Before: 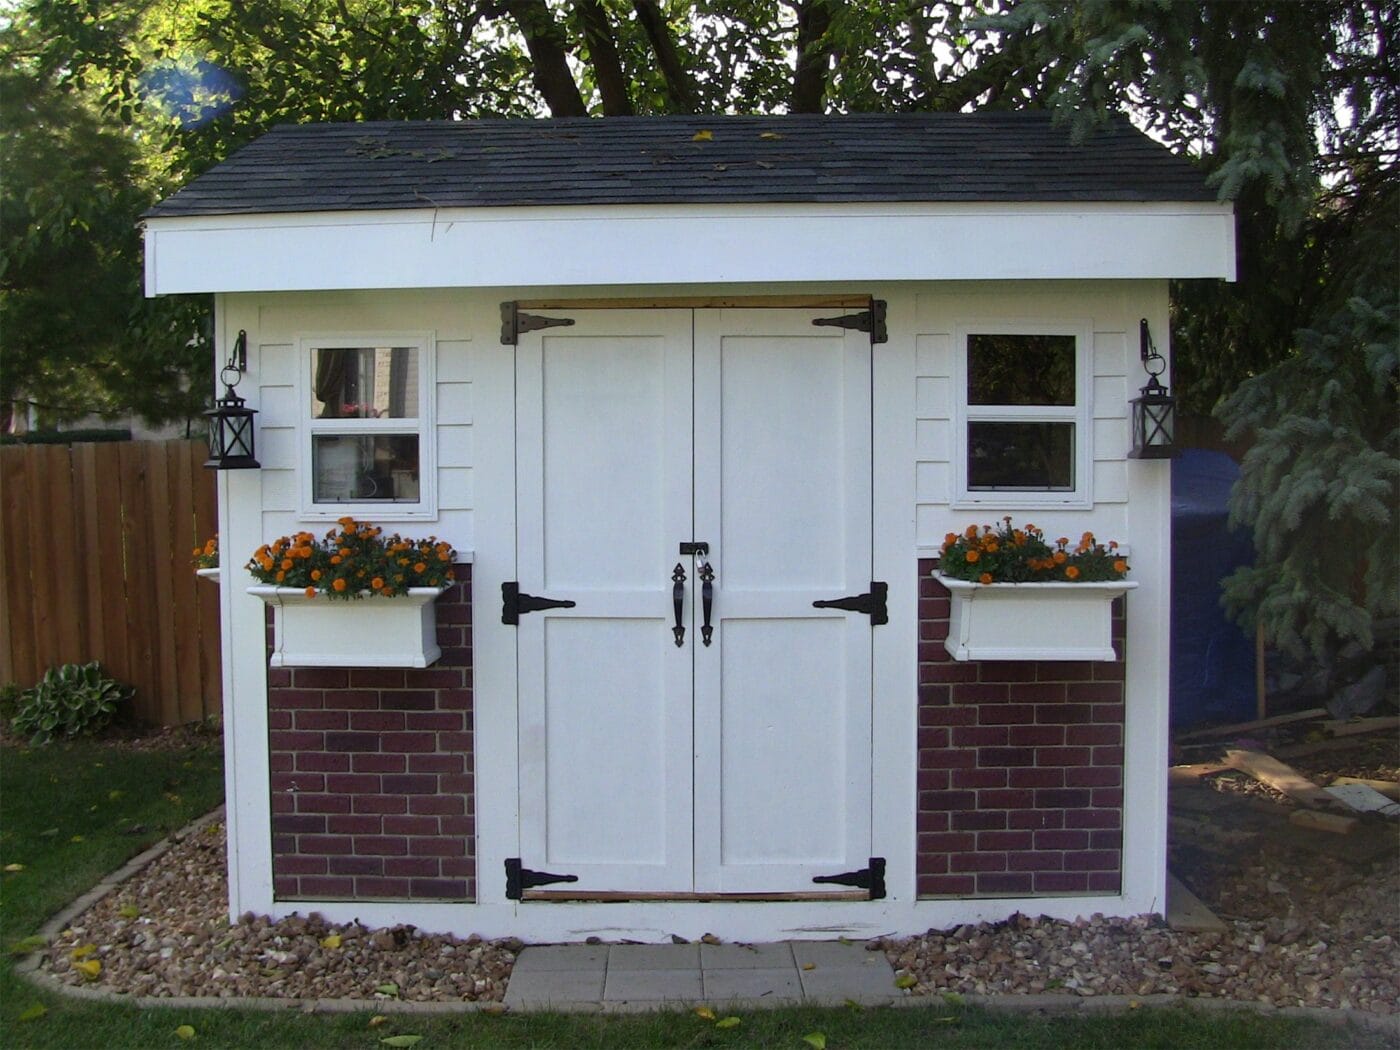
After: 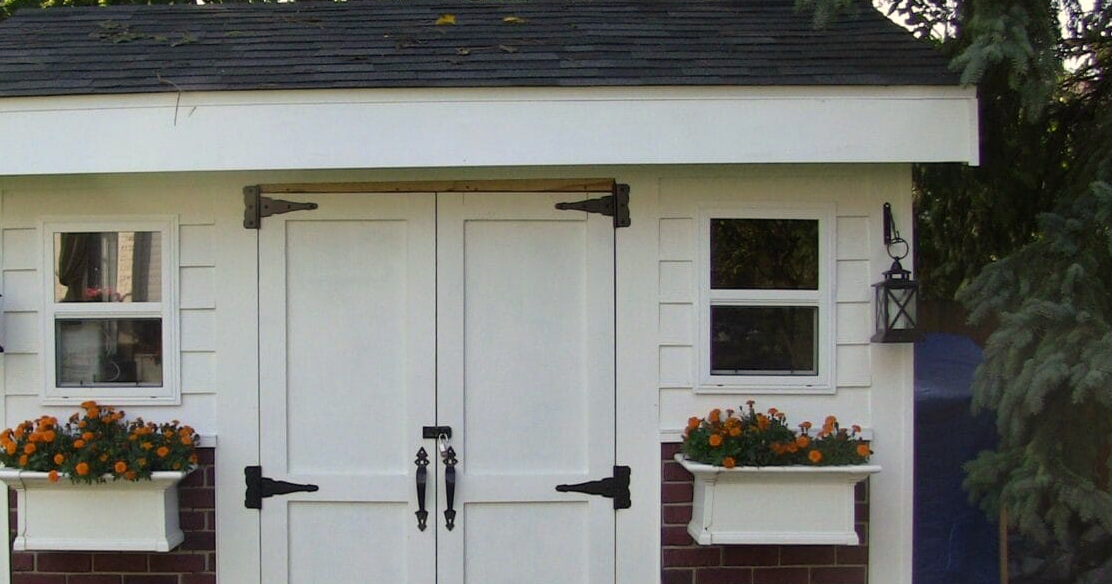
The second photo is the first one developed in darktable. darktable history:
crop: left 18.38%, top 11.092%, right 2.134%, bottom 33.217%
white balance: red 1.045, blue 0.932
